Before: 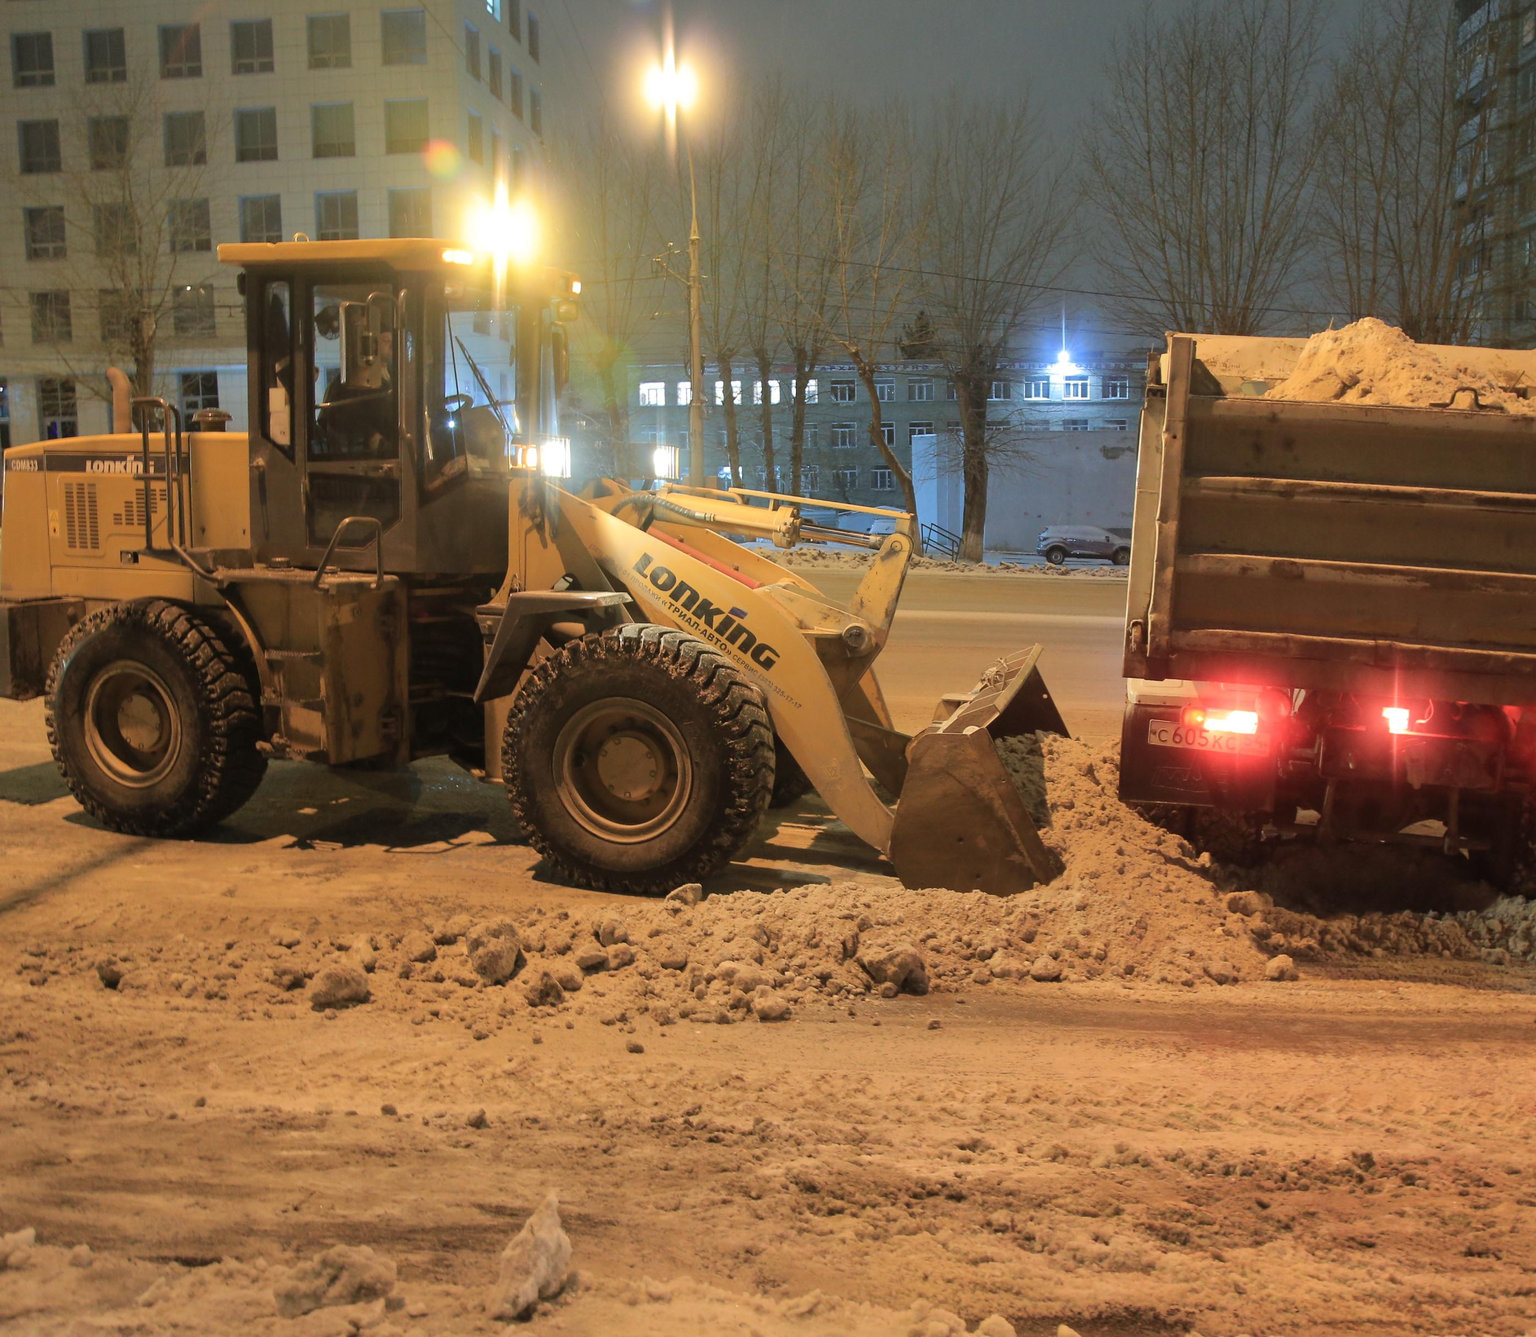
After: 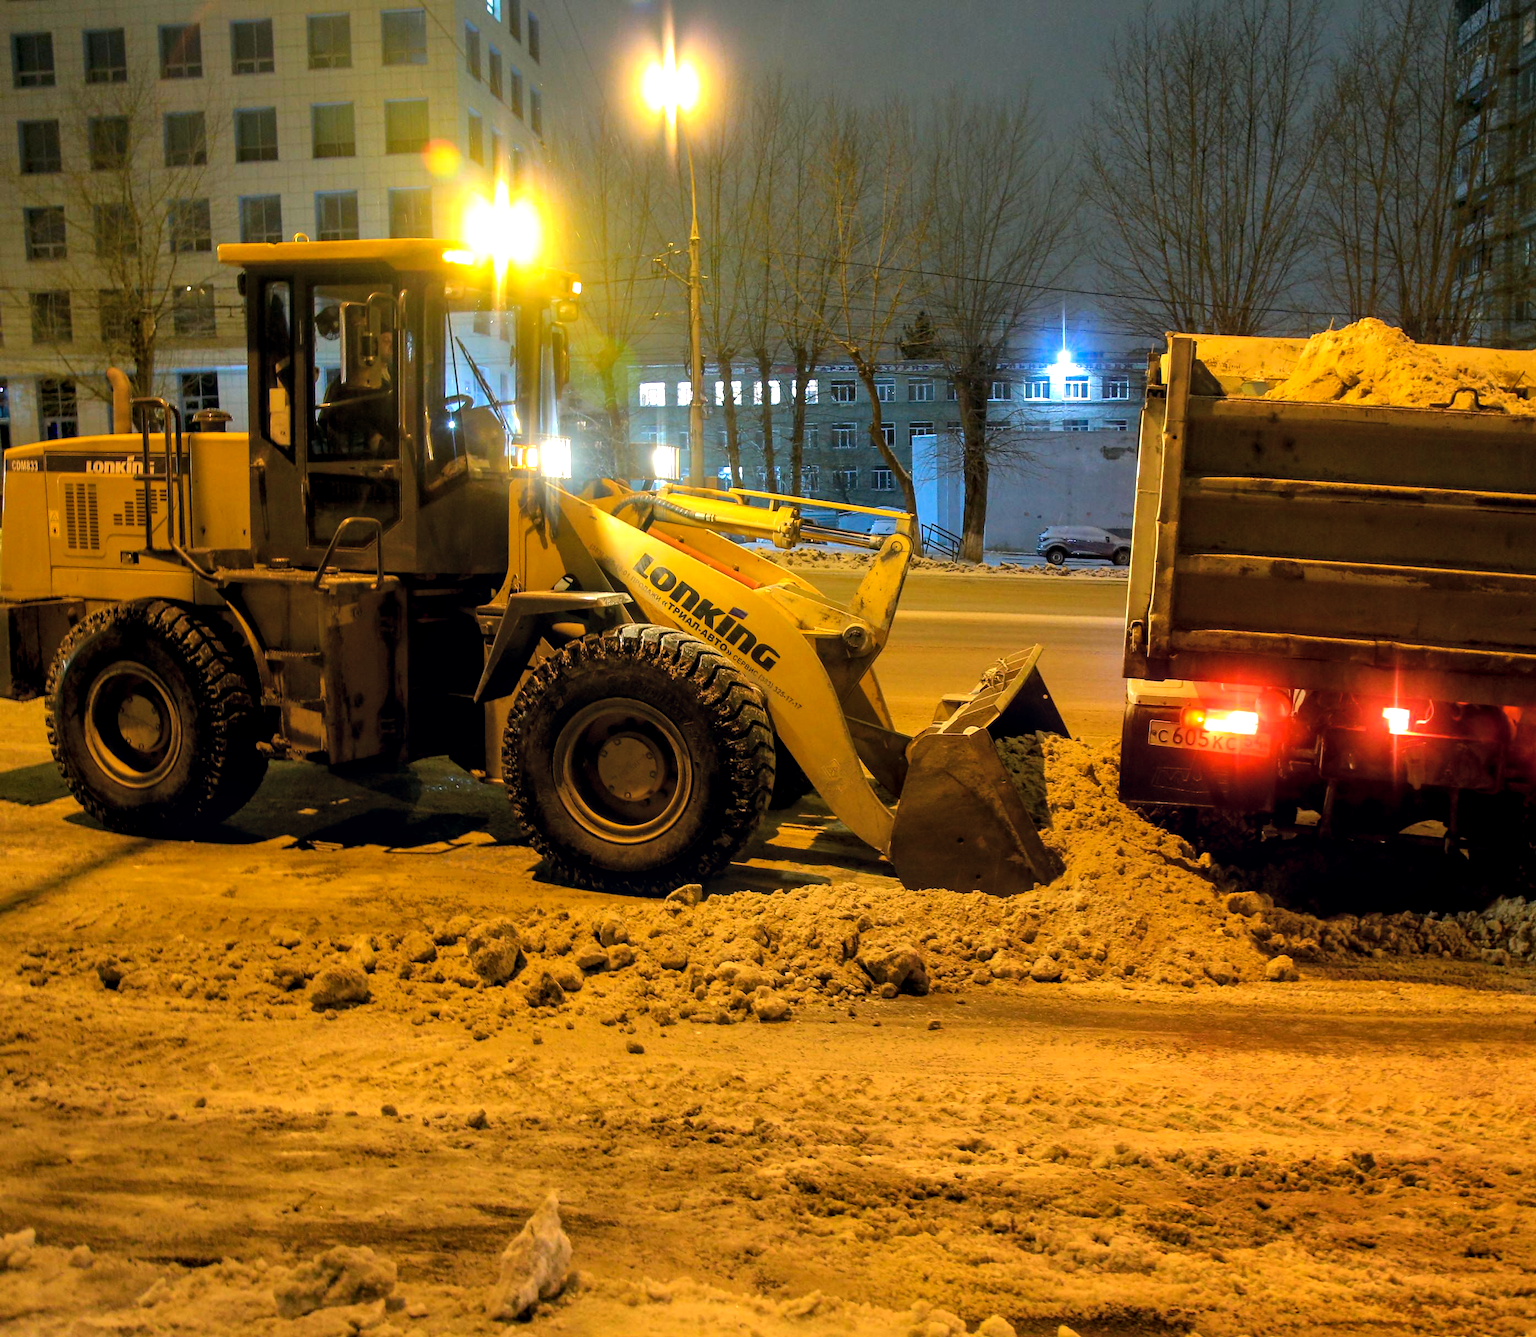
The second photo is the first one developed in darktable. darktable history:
color balance rgb: linear chroma grading › global chroma 15%, perceptual saturation grading › global saturation 30%
local contrast: on, module defaults
color balance: lift [0.991, 1, 1, 1], gamma [0.996, 1, 1, 1], input saturation 98.52%, contrast 20.34%, output saturation 103.72%
color correction: highlights a* 2.75, highlights b* 5, shadows a* -2.04, shadows b* -4.84, saturation 0.8
